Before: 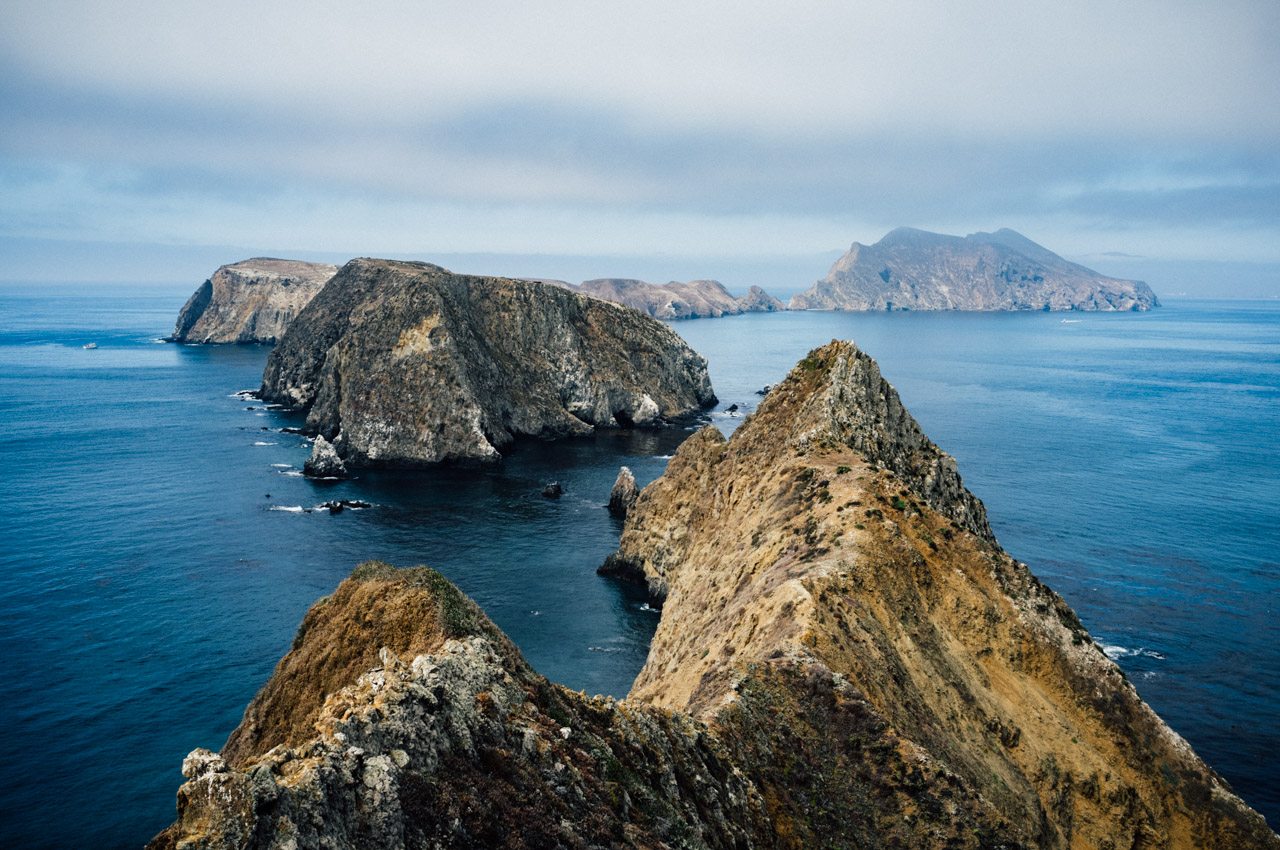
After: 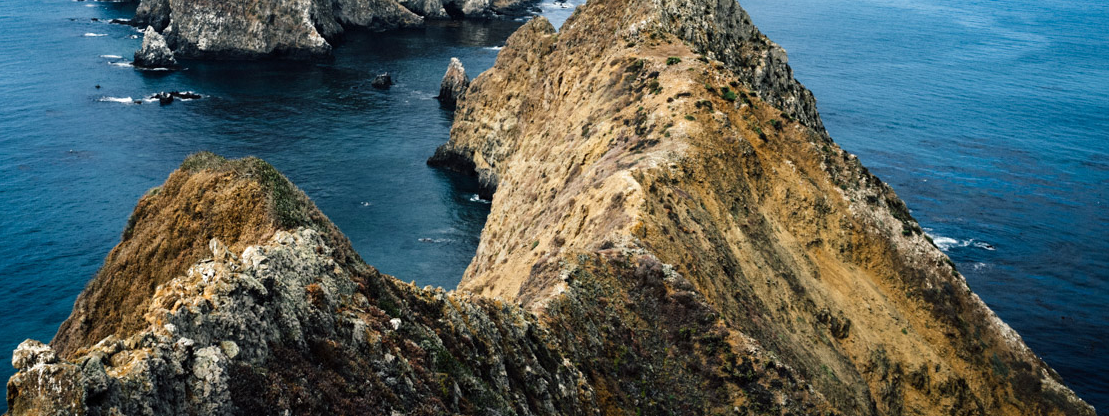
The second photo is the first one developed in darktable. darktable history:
exposure: exposure 0.258 EV, compensate highlight preservation false
crop and rotate: left 13.306%, top 48.129%, bottom 2.928%
